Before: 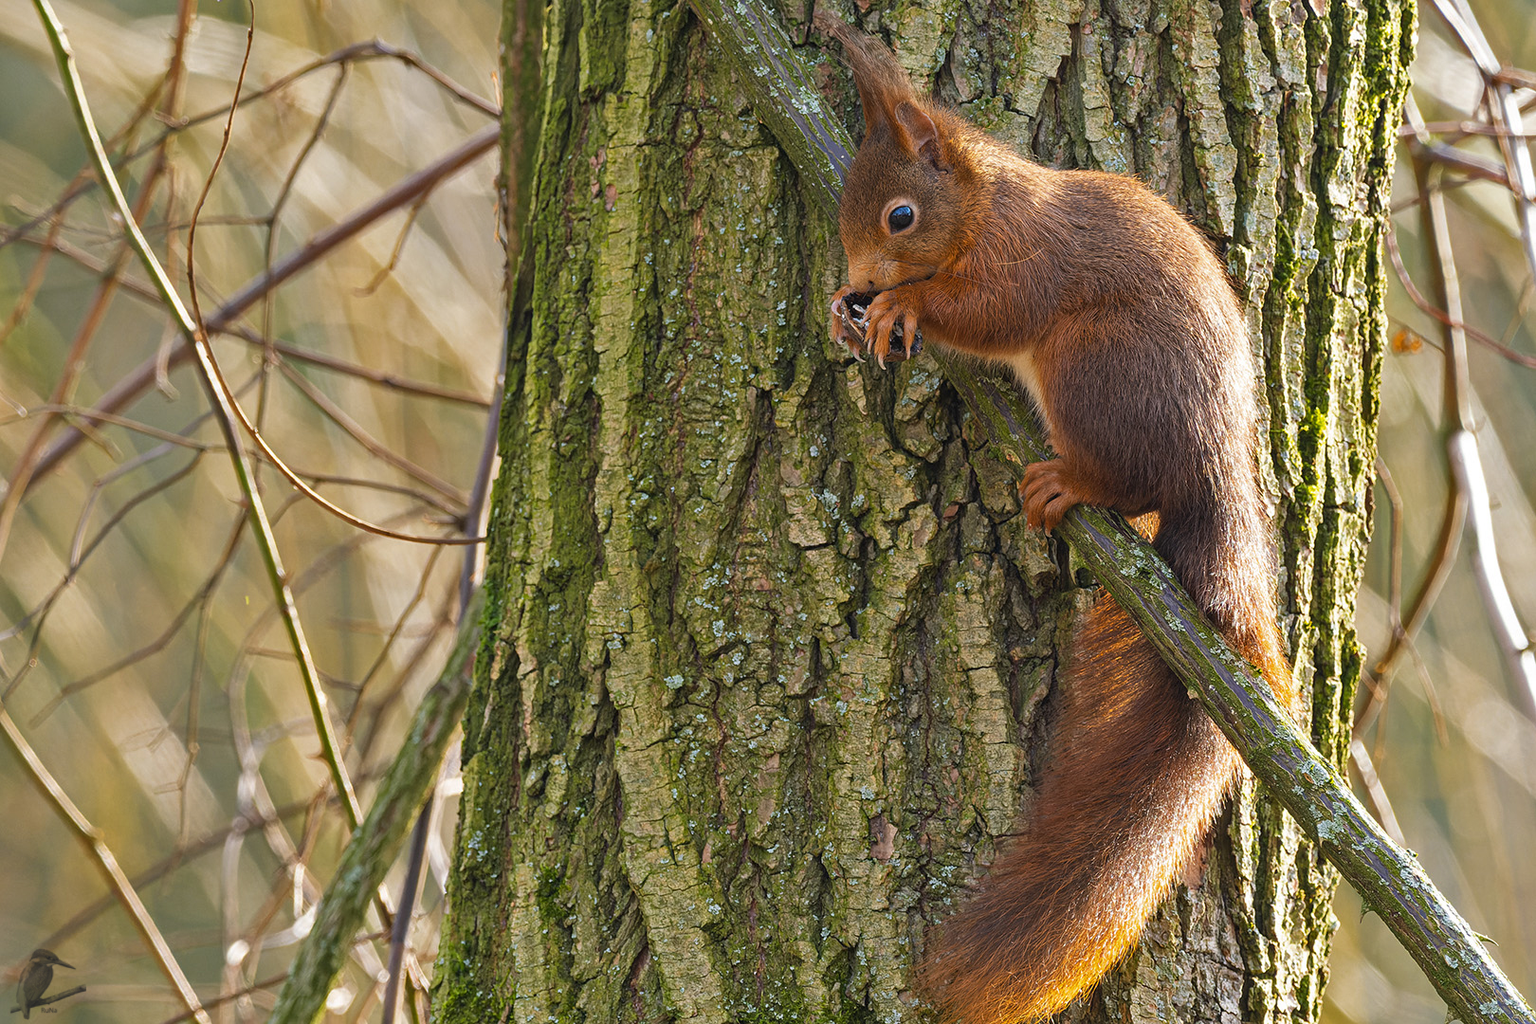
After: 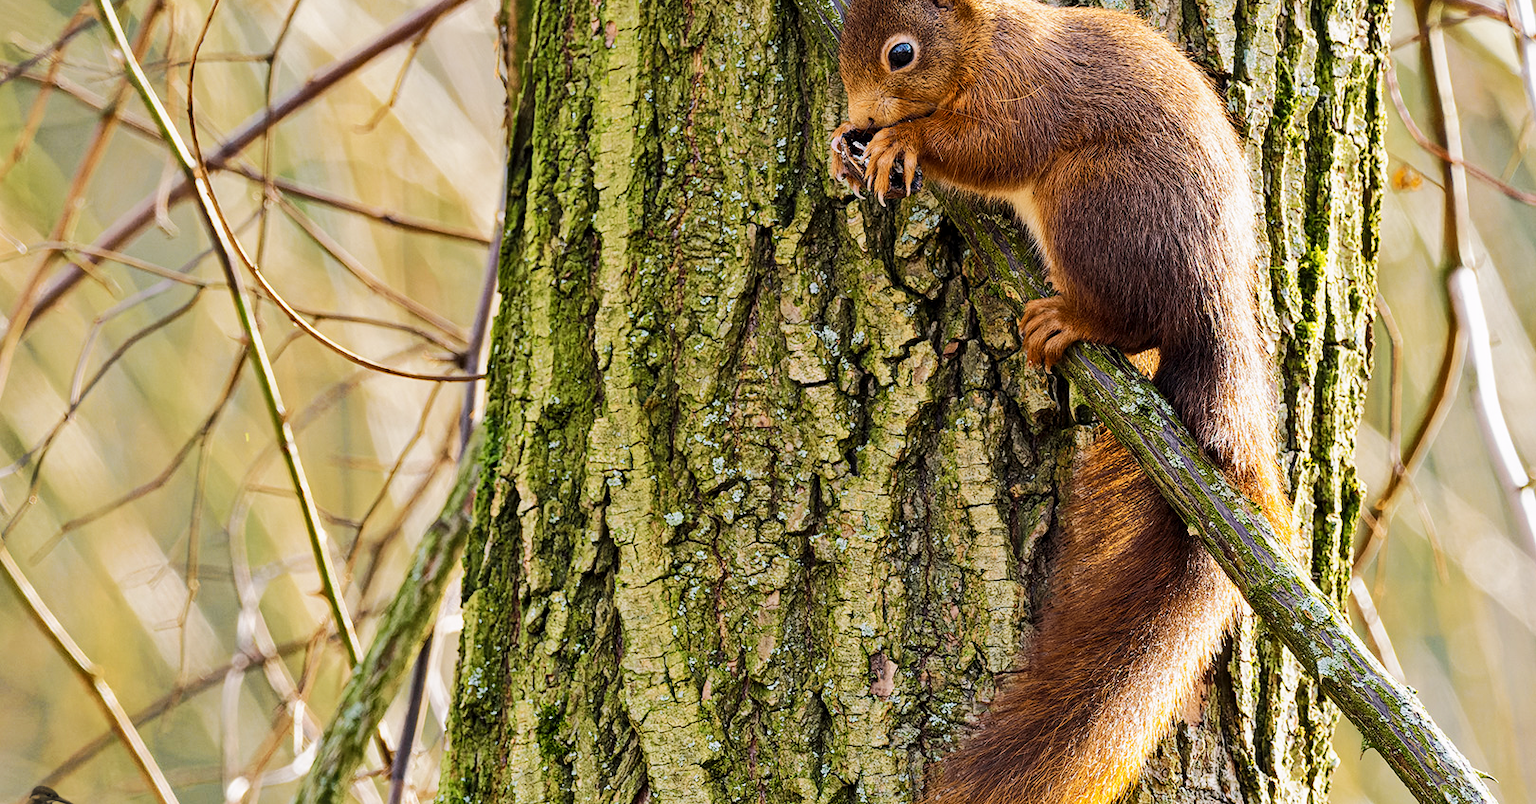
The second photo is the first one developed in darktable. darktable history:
local contrast: highlights 101%, shadows 103%, detail 120%, midtone range 0.2
crop and rotate: top 15.953%, bottom 5.391%
tone curve: curves: ch0 [(0, 0) (0.052, 0.018) (0.236, 0.207) (0.41, 0.417) (0.485, 0.518) (0.54, 0.584) (0.625, 0.666) (0.845, 0.828) (0.994, 0.964)]; ch1 [(0, 0.055) (0.15, 0.117) (0.317, 0.34) (0.382, 0.408) (0.434, 0.441) (0.472, 0.479) (0.498, 0.501) (0.557, 0.558) (0.616, 0.59) (0.739, 0.7) (0.873, 0.857) (1, 0.928)]; ch2 [(0, 0) (0.352, 0.403) (0.447, 0.466) (0.482, 0.482) (0.528, 0.526) (0.586, 0.577) (0.618, 0.621) (0.785, 0.747) (1, 1)], color space Lab, independent channels, preserve colors none
base curve: curves: ch0 [(0, 0) (0.032, 0.025) (0.121, 0.166) (0.206, 0.329) (0.605, 0.79) (1, 1)], preserve colors none
